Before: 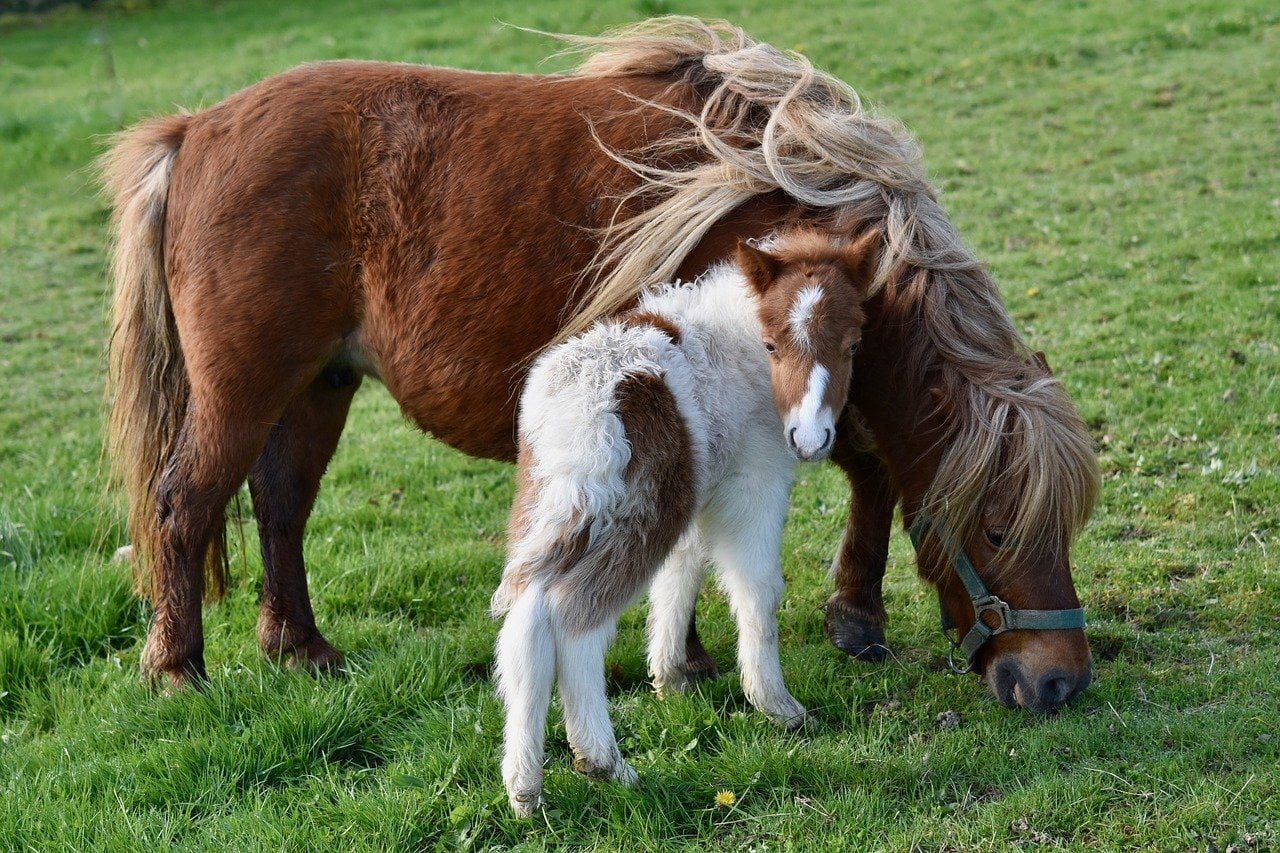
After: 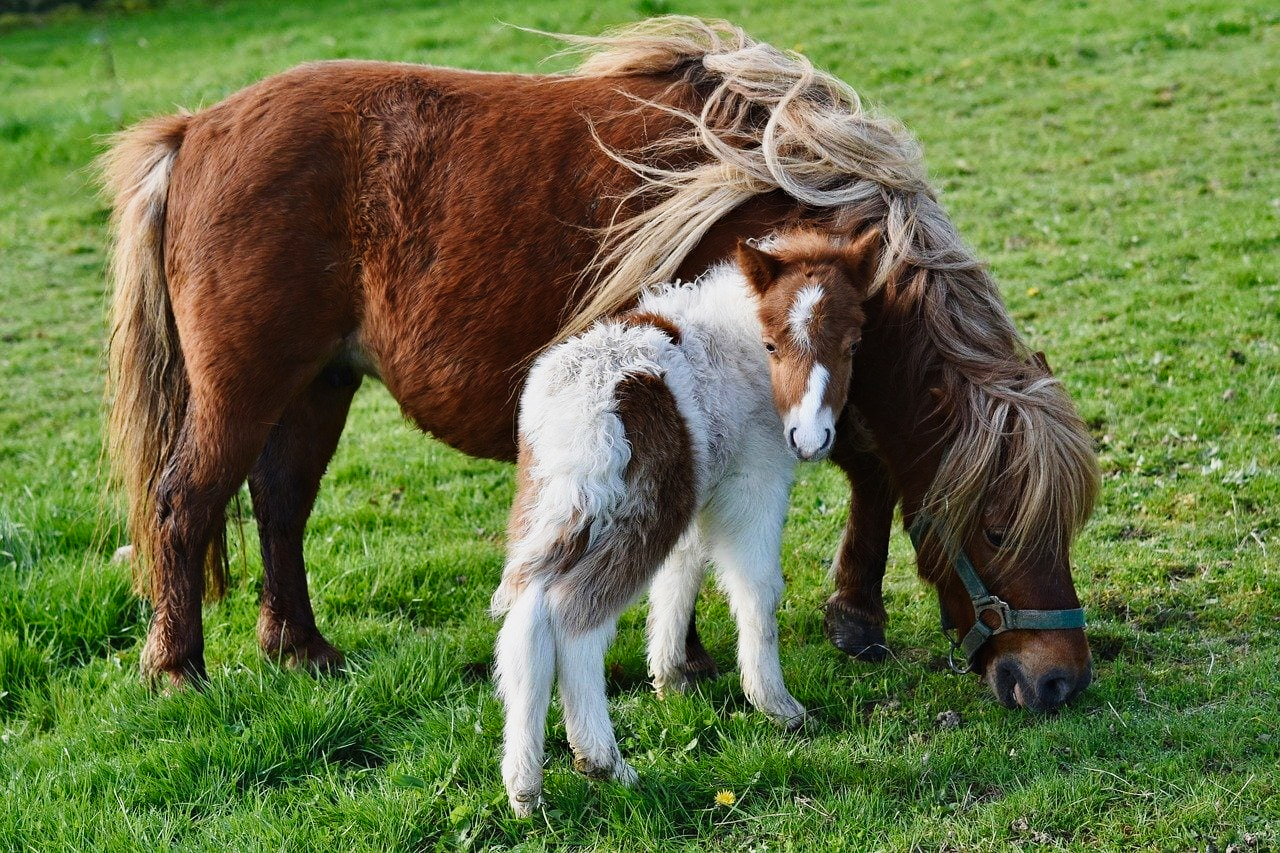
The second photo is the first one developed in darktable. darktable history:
tone curve: curves: ch0 [(0, 0.011) (0.139, 0.106) (0.295, 0.271) (0.499, 0.523) (0.739, 0.782) (0.857, 0.879) (1, 0.967)]; ch1 [(0, 0) (0.272, 0.249) (0.388, 0.385) (0.469, 0.456) (0.495, 0.497) (0.524, 0.518) (0.602, 0.623) (0.725, 0.779) (1, 1)]; ch2 [(0, 0) (0.125, 0.089) (0.353, 0.329) (0.443, 0.408) (0.502, 0.499) (0.548, 0.549) (0.608, 0.635) (1, 1)], preserve colors none
haze removal: compatibility mode true, adaptive false
